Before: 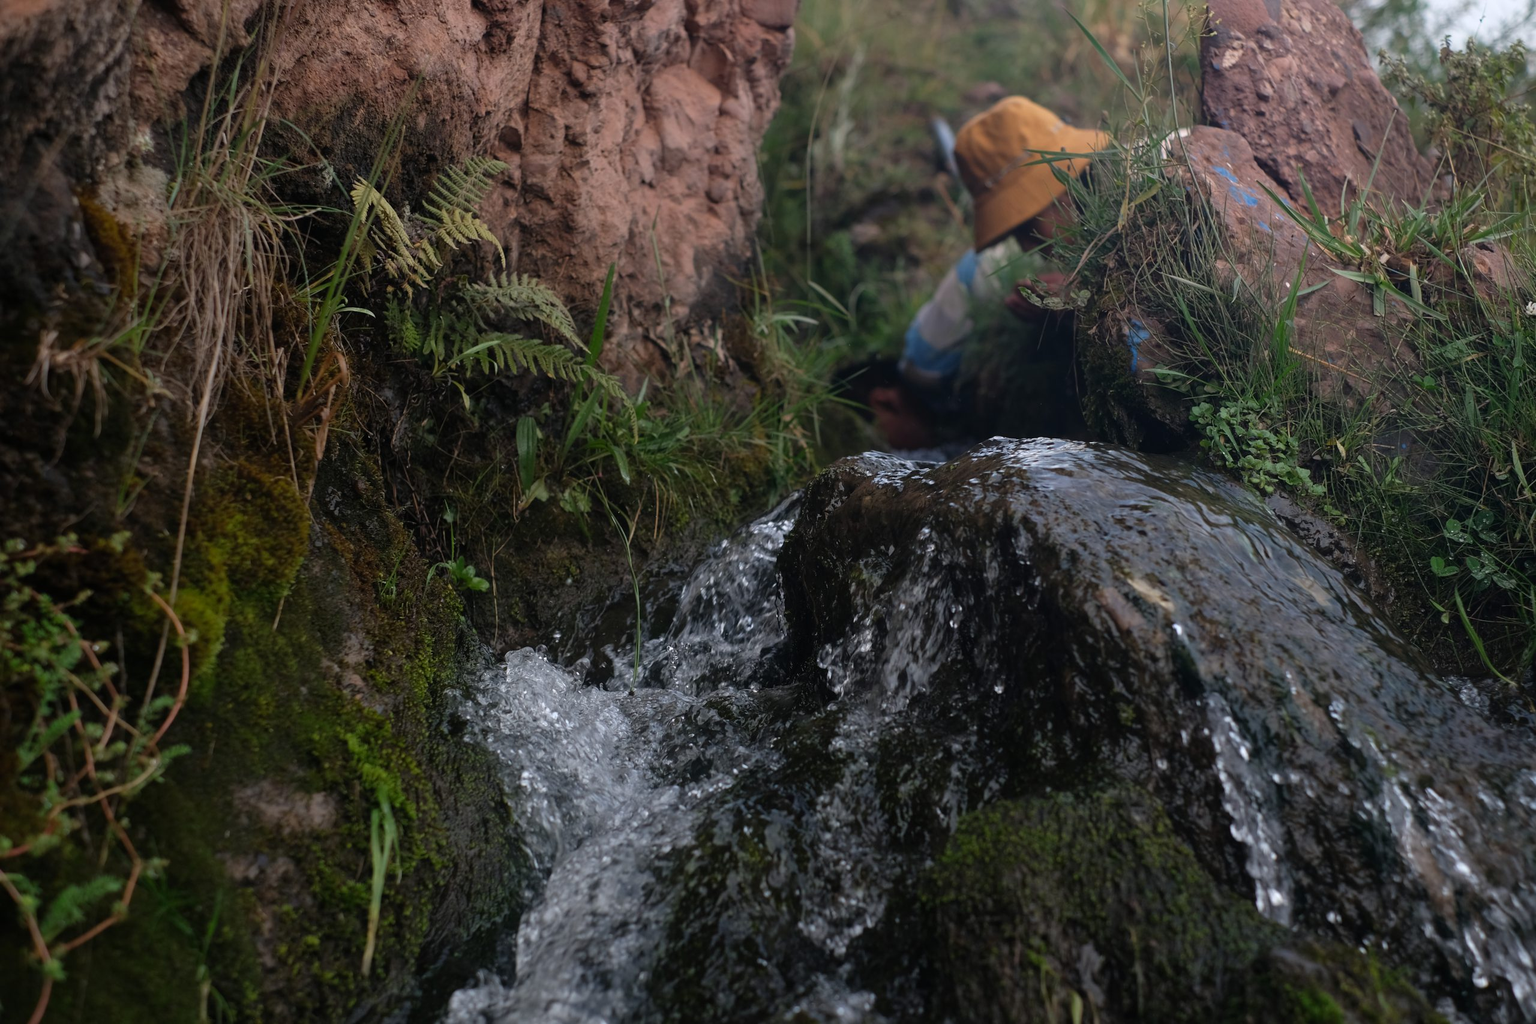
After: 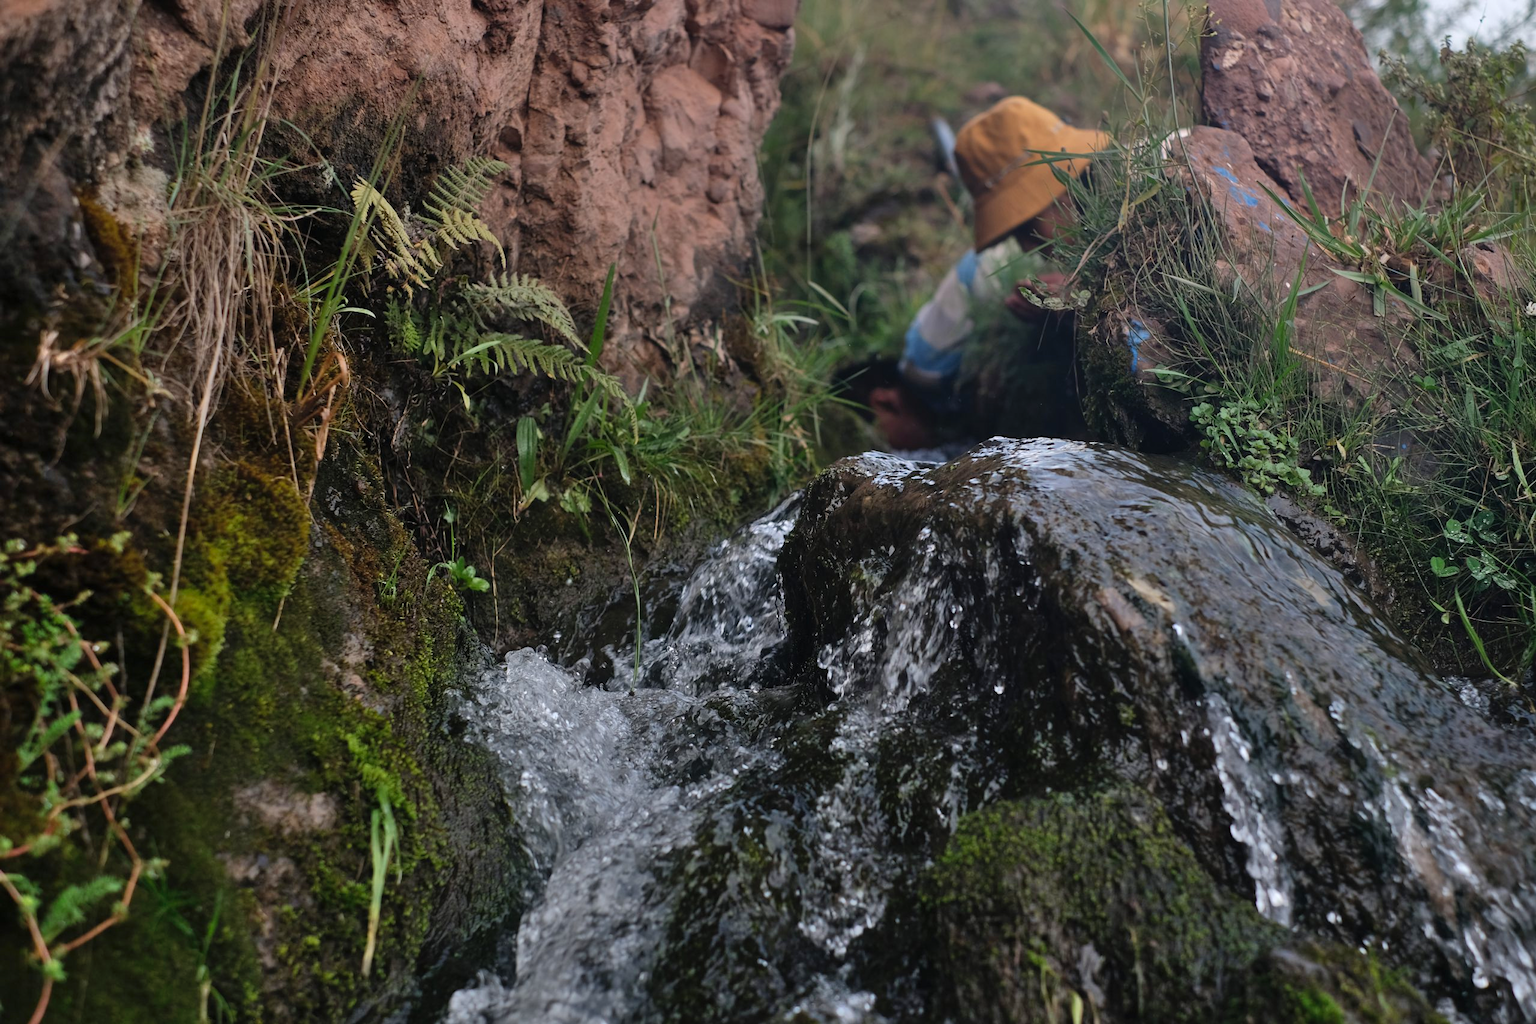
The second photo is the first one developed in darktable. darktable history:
color correction: highlights a* 0.003, highlights b* -0.283
shadows and highlights: soften with gaussian
